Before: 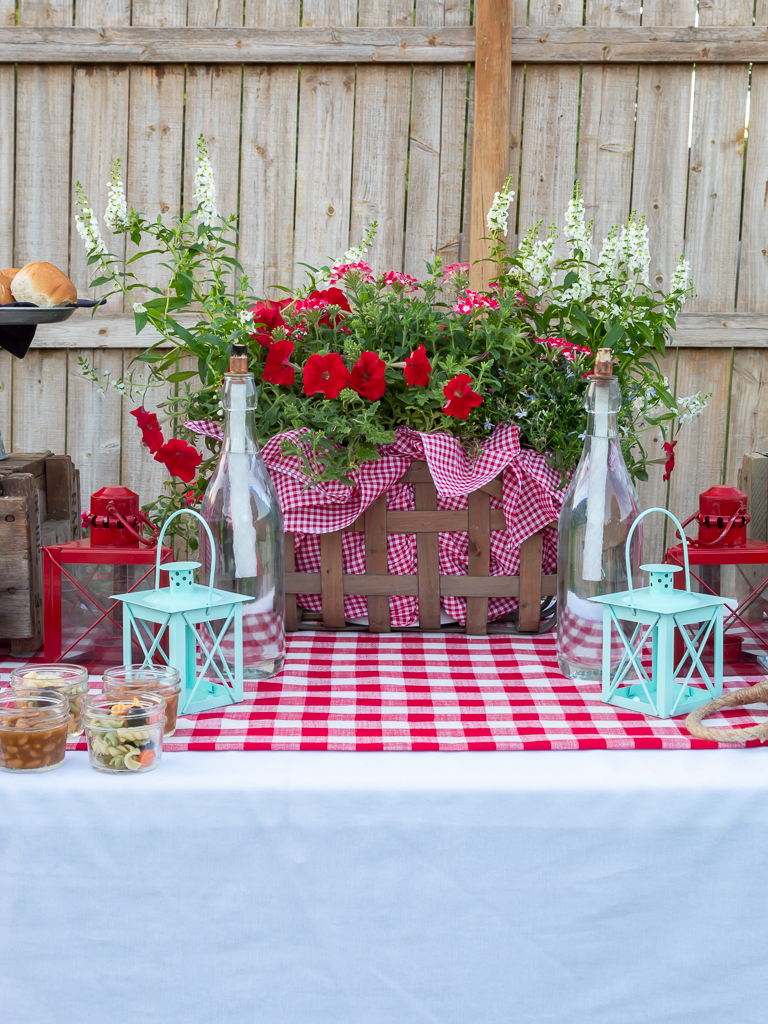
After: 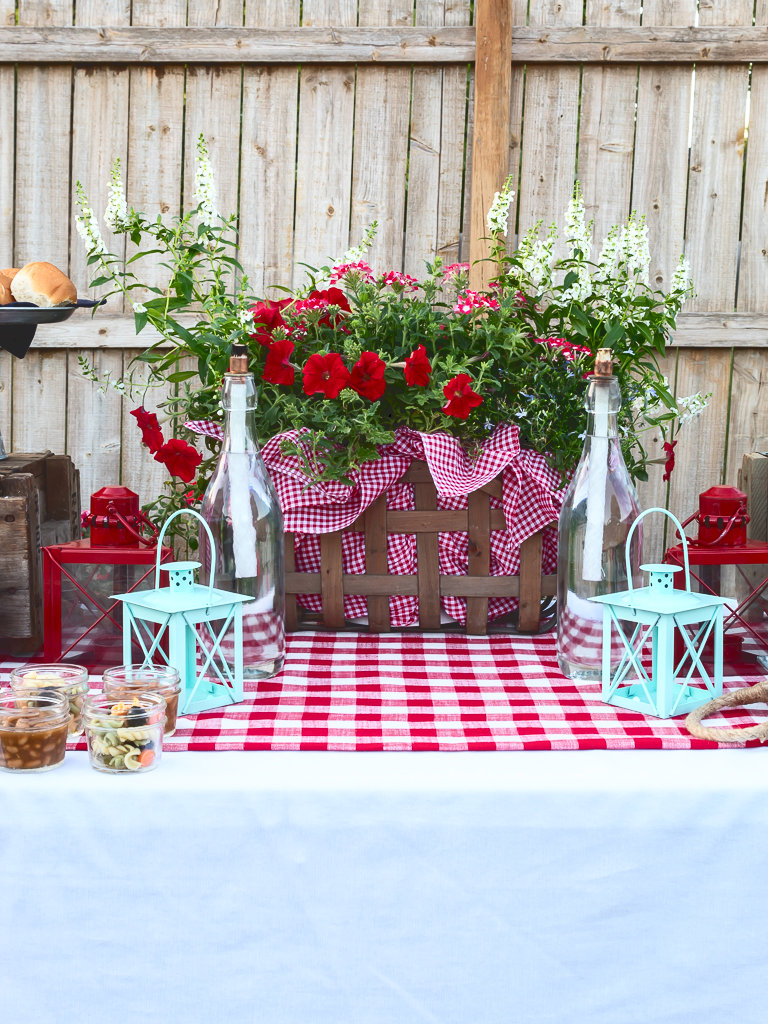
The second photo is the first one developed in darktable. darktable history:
tone curve: curves: ch0 [(0, 0) (0.003, 0.147) (0.011, 0.147) (0.025, 0.147) (0.044, 0.147) (0.069, 0.147) (0.1, 0.15) (0.136, 0.158) (0.177, 0.174) (0.224, 0.198) (0.277, 0.241) (0.335, 0.292) (0.399, 0.361) (0.468, 0.452) (0.543, 0.568) (0.623, 0.679) (0.709, 0.793) (0.801, 0.886) (0.898, 0.966) (1, 1)], color space Lab, independent channels, preserve colors none
